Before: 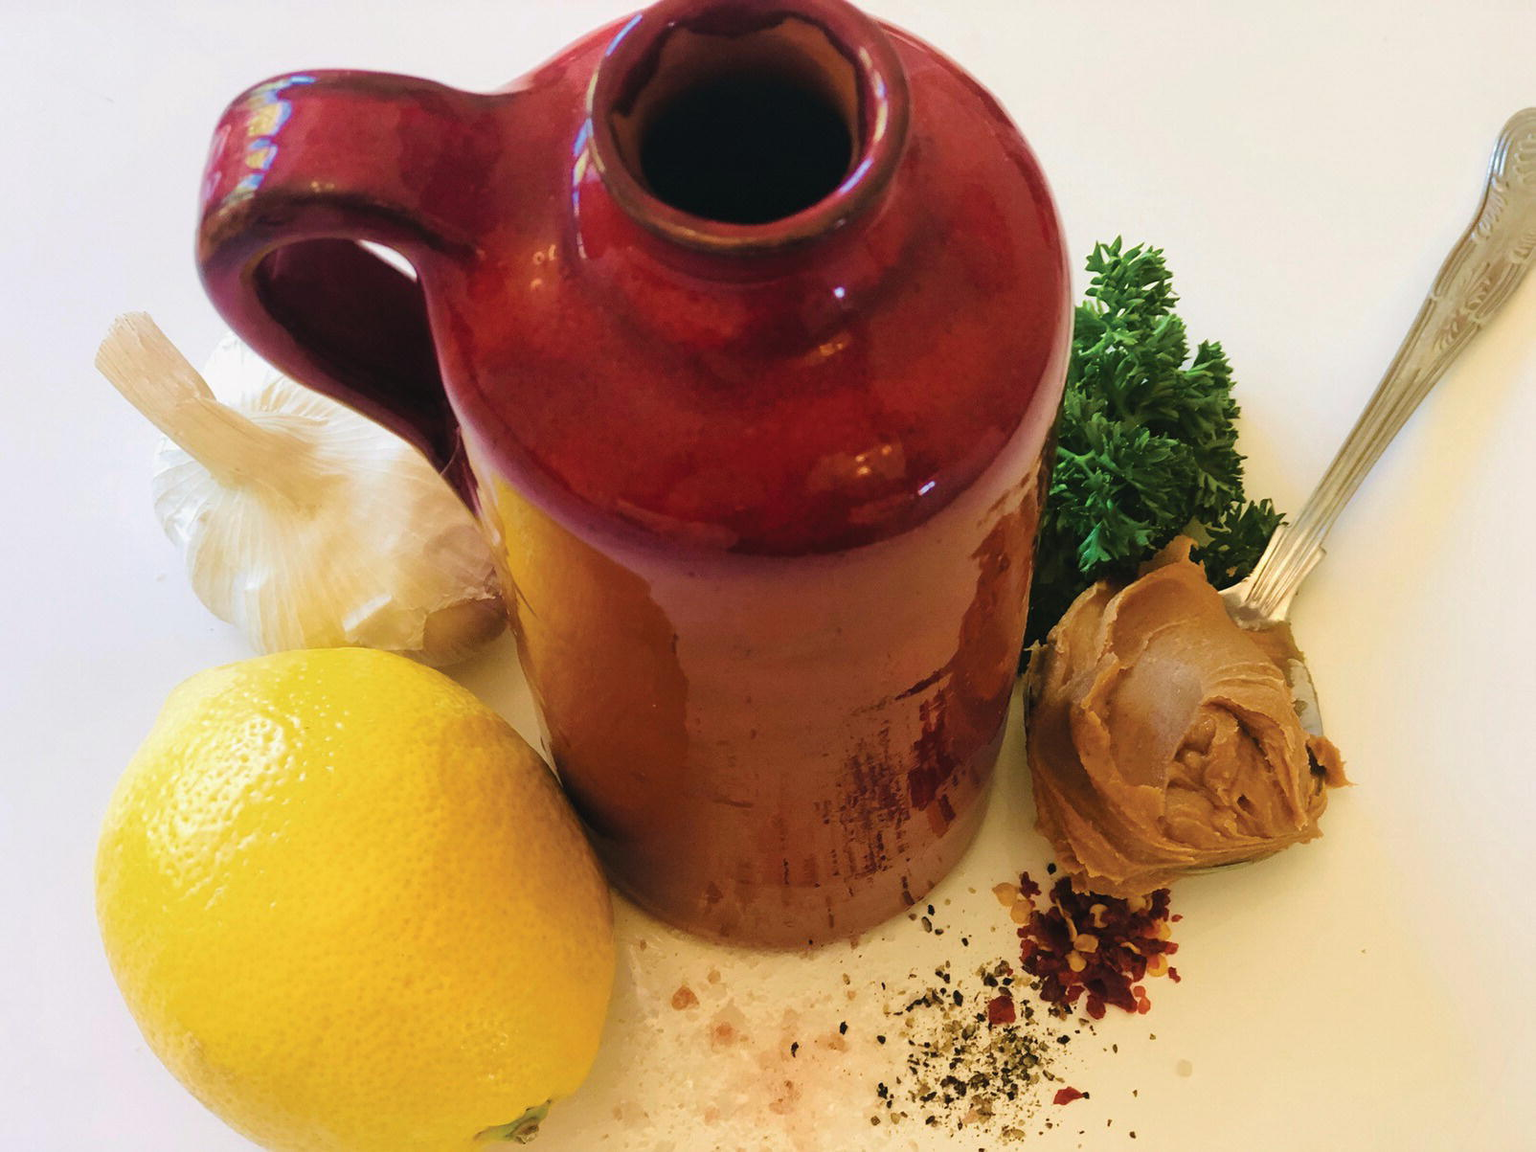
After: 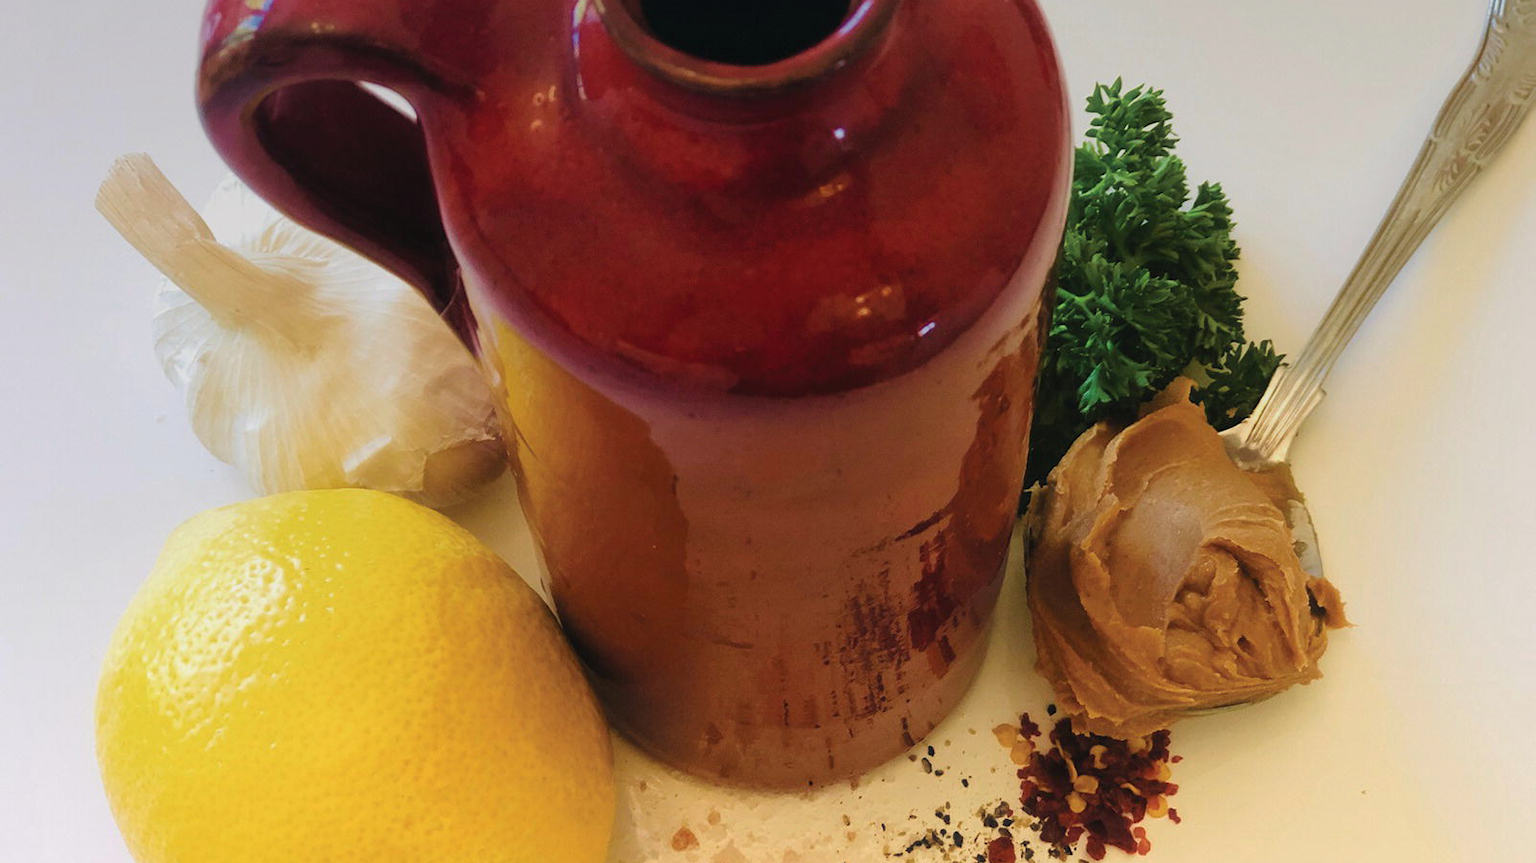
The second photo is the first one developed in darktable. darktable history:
crop: top 13.819%, bottom 11.169%
haze removal: strength -0.05
graduated density: on, module defaults
color balance: mode lift, gamma, gain (sRGB)
